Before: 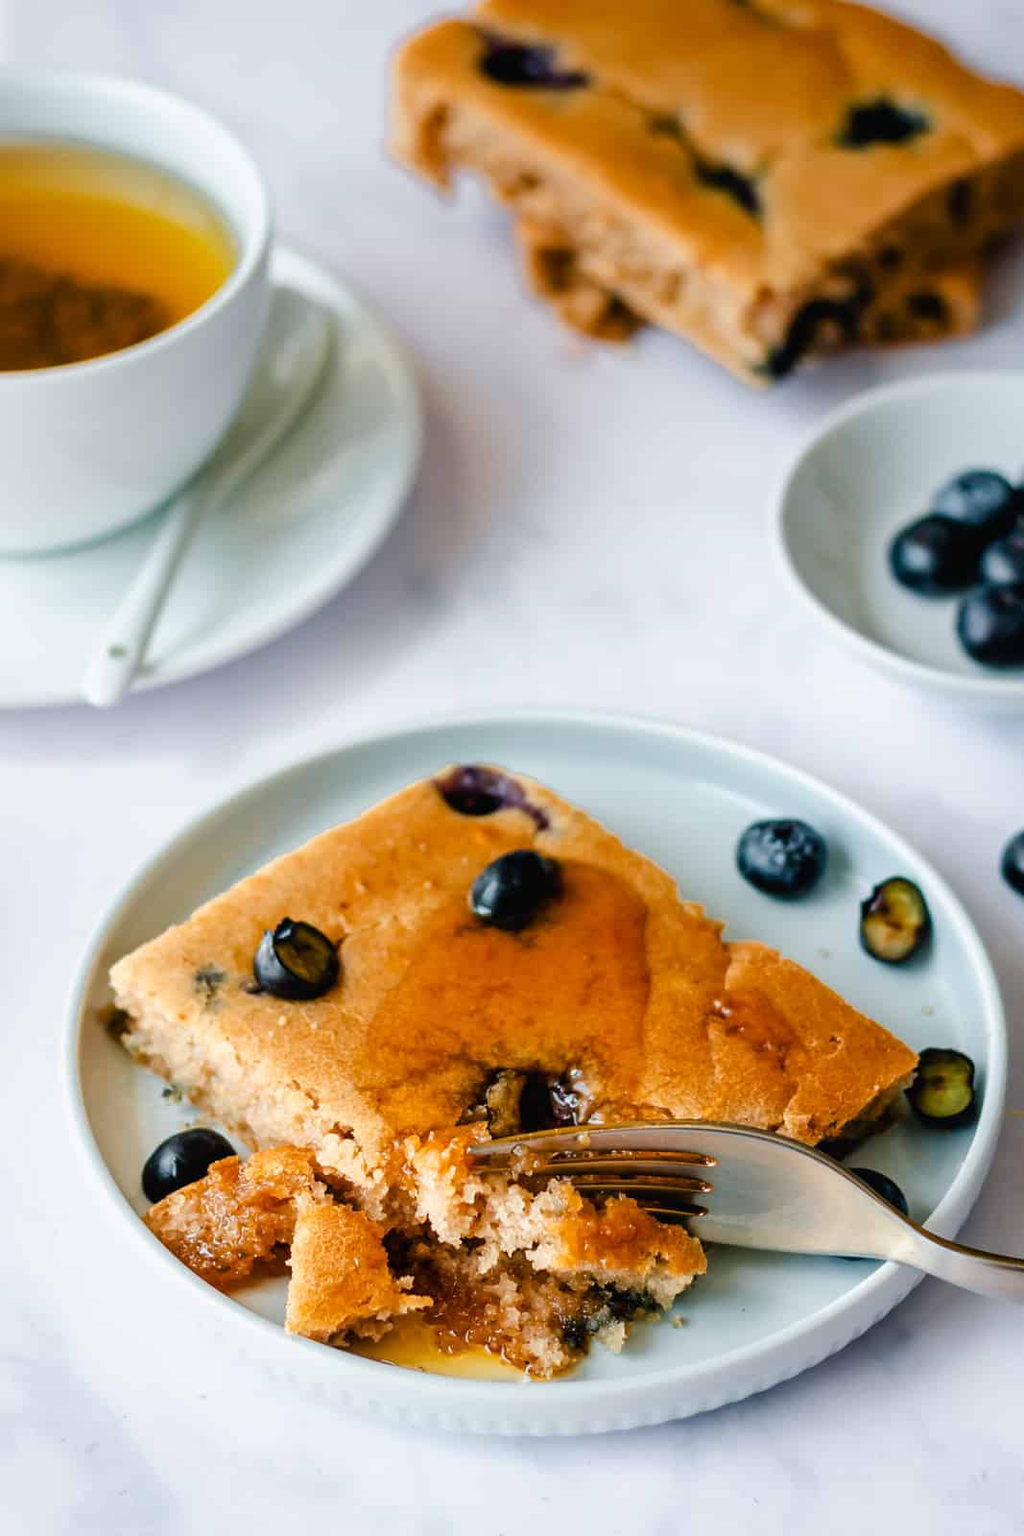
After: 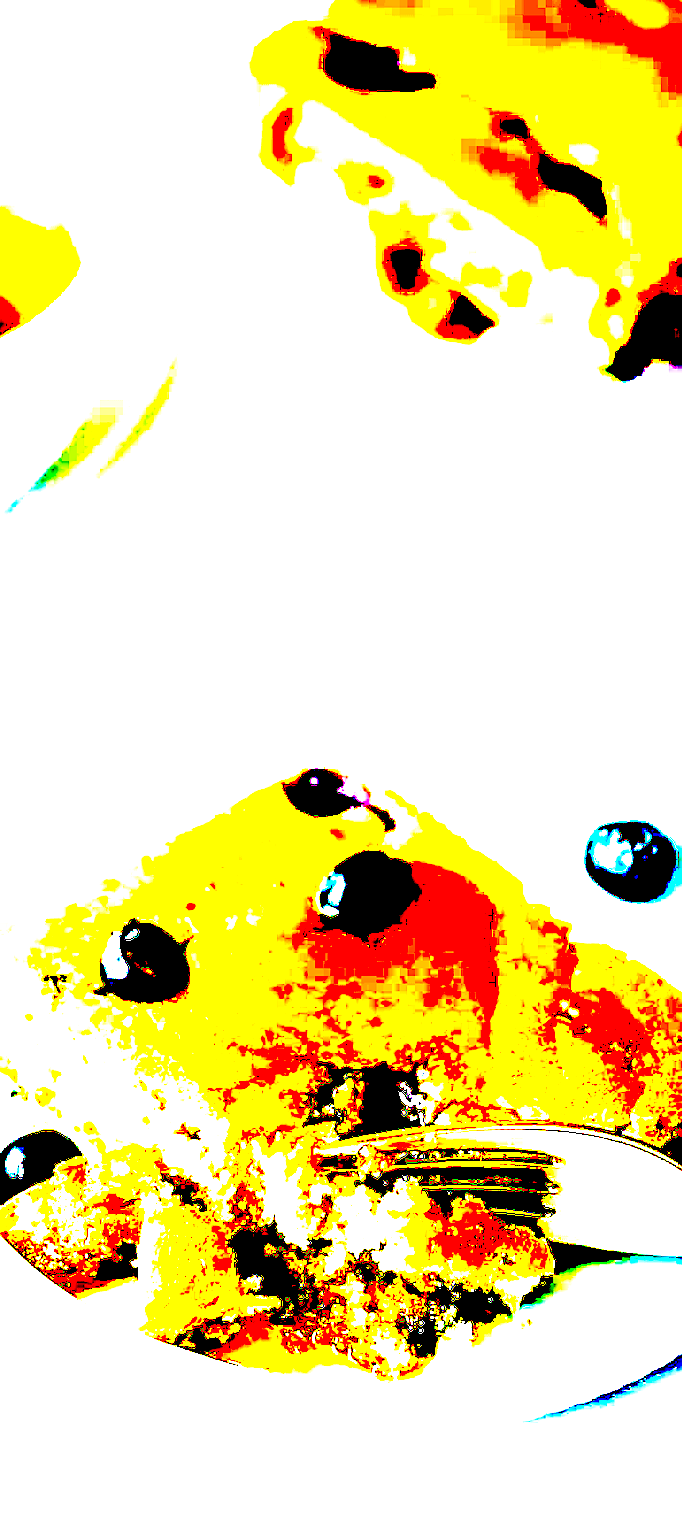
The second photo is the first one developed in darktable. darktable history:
sharpen: on, module defaults
crop and rotate: left 15.055%, right 18.278%
exposure: black level correction 0.1, exposure 3 EV, compensate highlight preservation false
